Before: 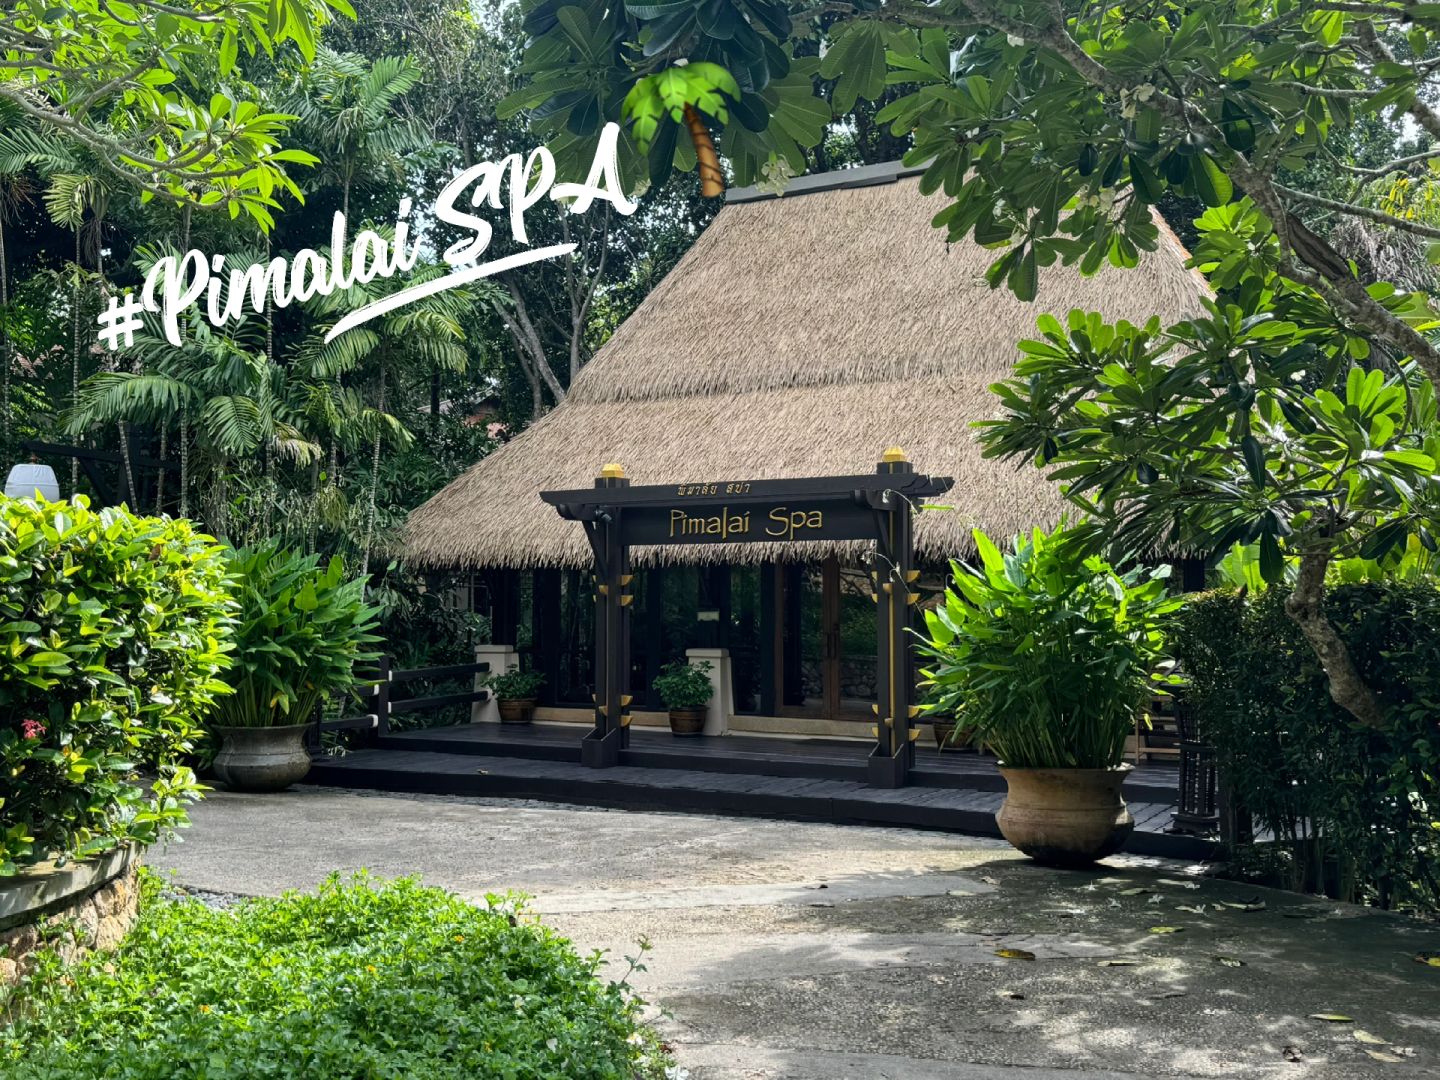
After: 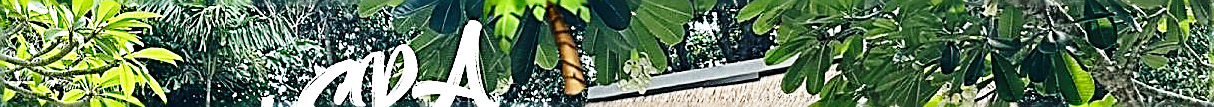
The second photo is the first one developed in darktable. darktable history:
crop and rotate: left 9.644%, top 9.491%, right 6.021%, bottom 80.509%
base curve: curves: ch0 [(0, 0) (0.028, 0.03) (0.121, 0.232) (0.46, 0.748) (0.859, 0.968) (1, 1)], preserve colors none
sharpen: amount 2
